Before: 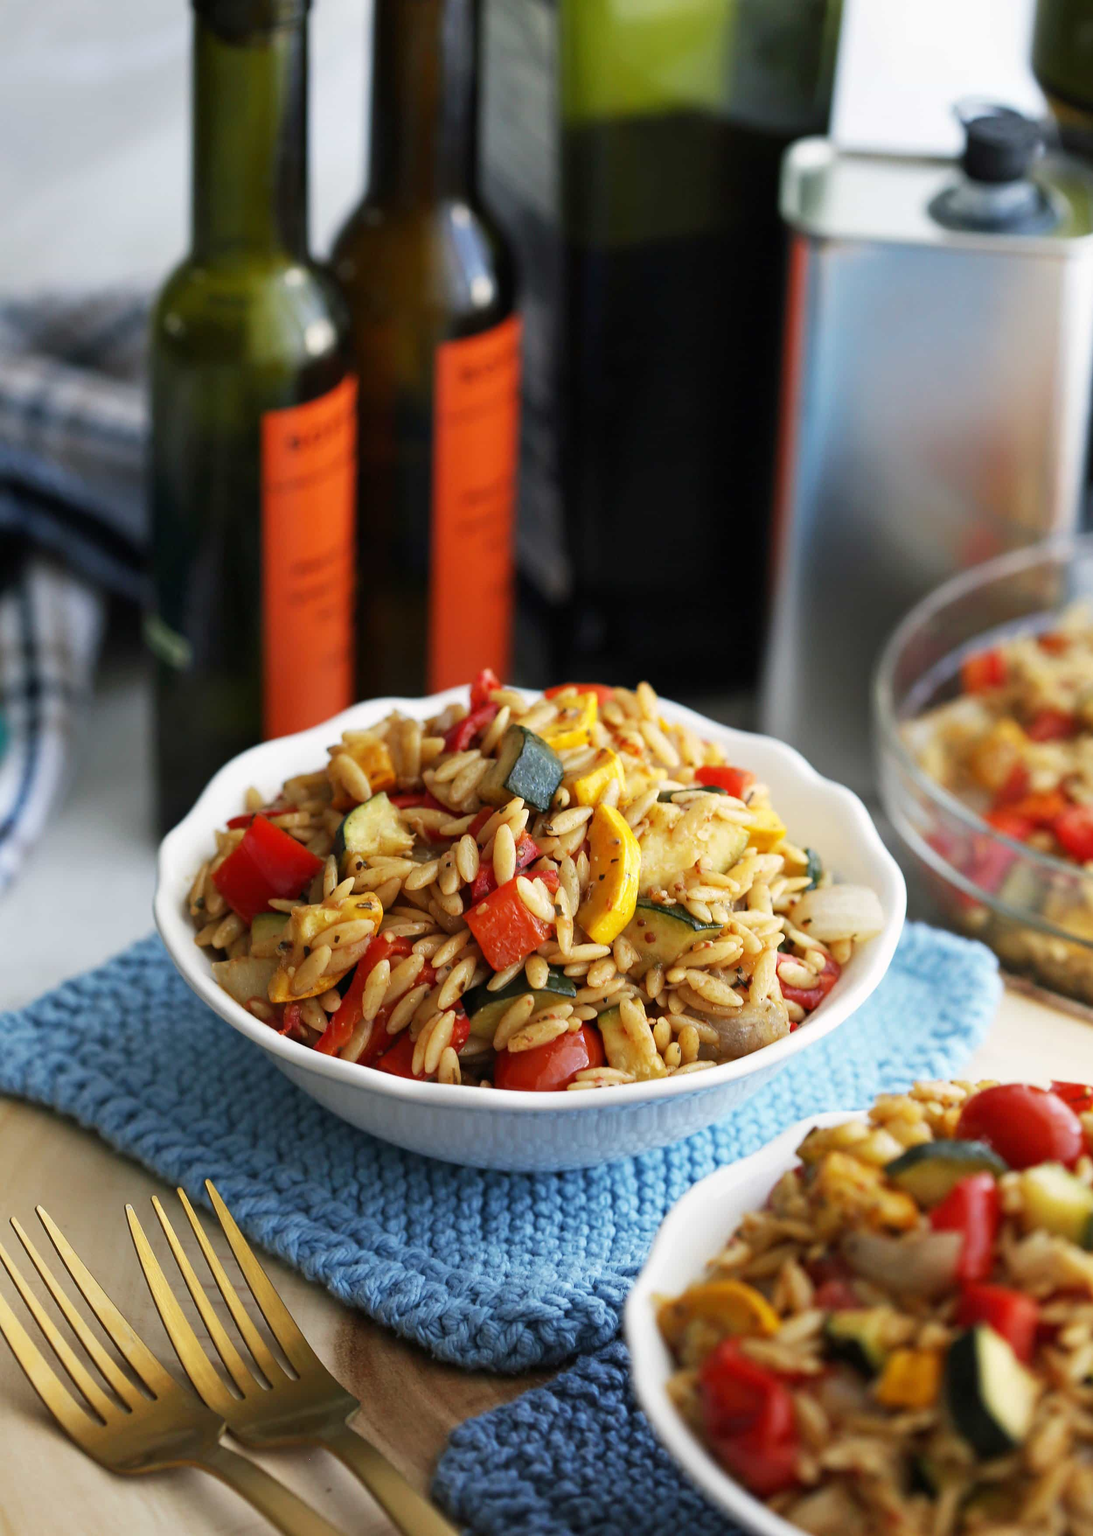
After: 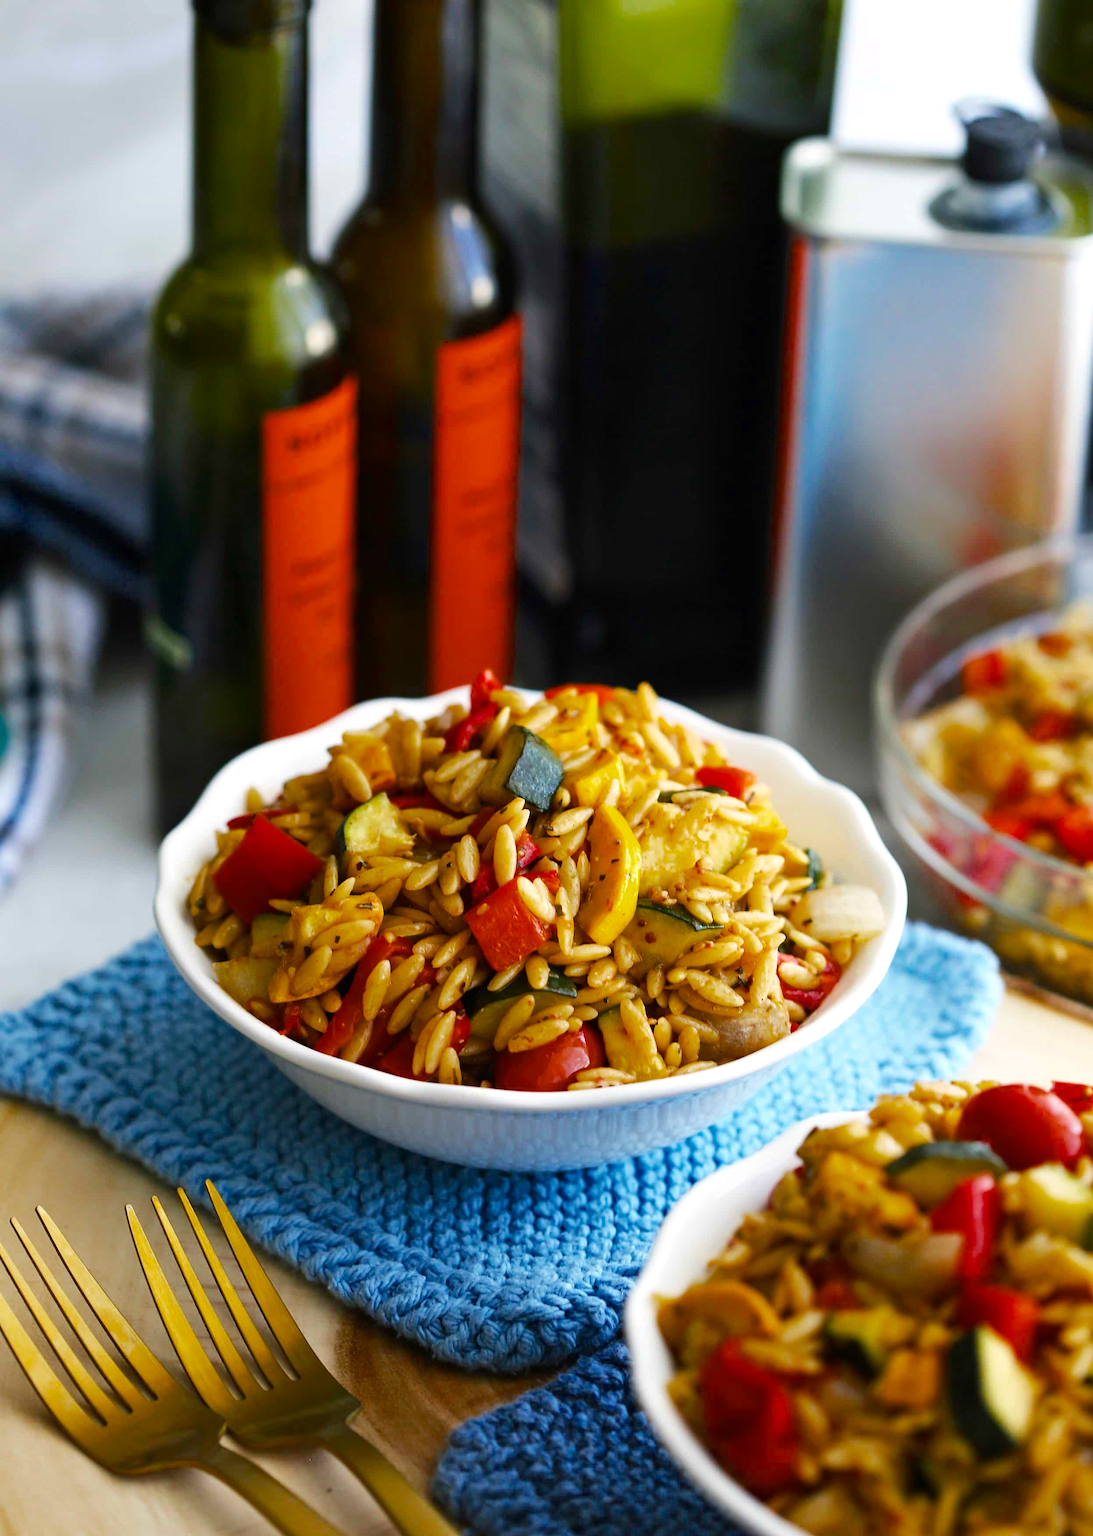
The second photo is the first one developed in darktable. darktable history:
color balance rgb: linear chroma grading › global chroma 8.718%, perceptual saturation grading › global saturation 19.783%, perceptual brilliance grading › highlights 6.167%, perceptual brilliance grading › mid-tones 17.942%, perceptual brilliance grading › shadows -5.154%, global vibrance 10.66%, saturation formula JzAzBz (2021)
